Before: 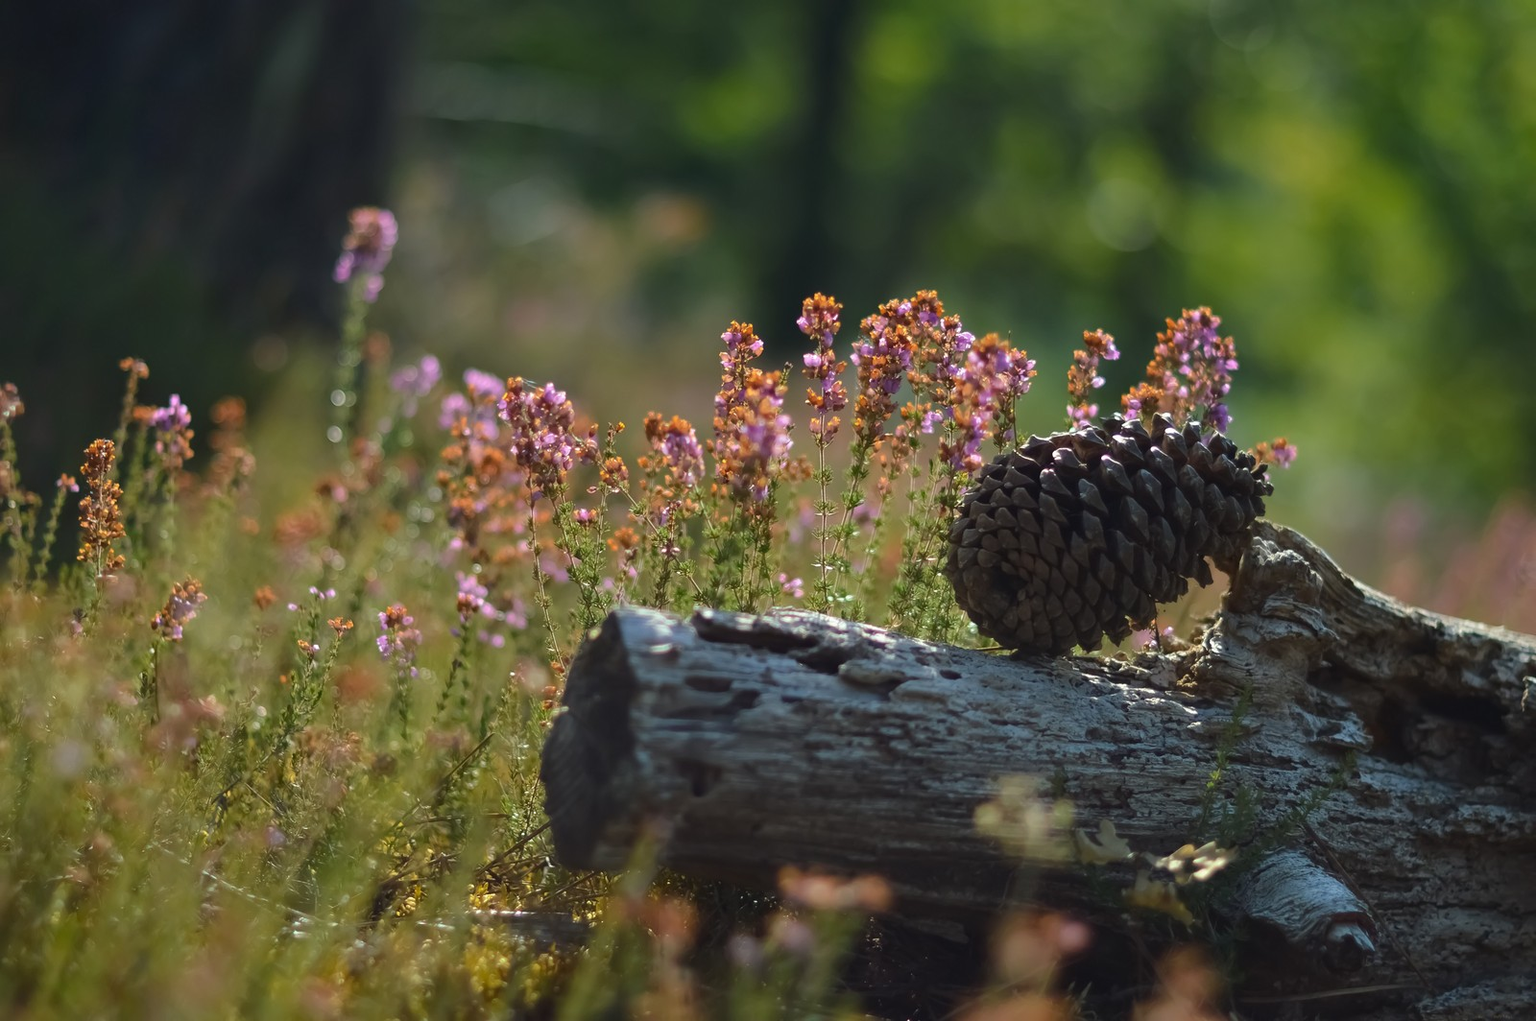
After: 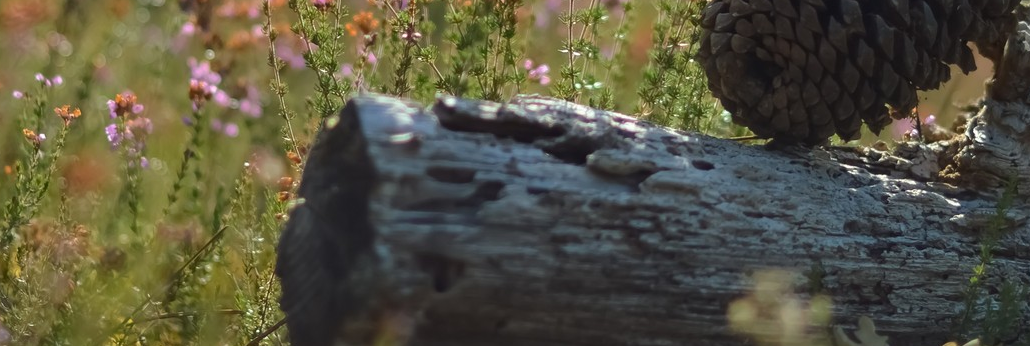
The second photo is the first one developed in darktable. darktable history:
crop: left 17.965%, top 50.636%, right 17.633%, bottom 16.842%
exposure: compensate exposure bias true, compensate highlight preservation false
